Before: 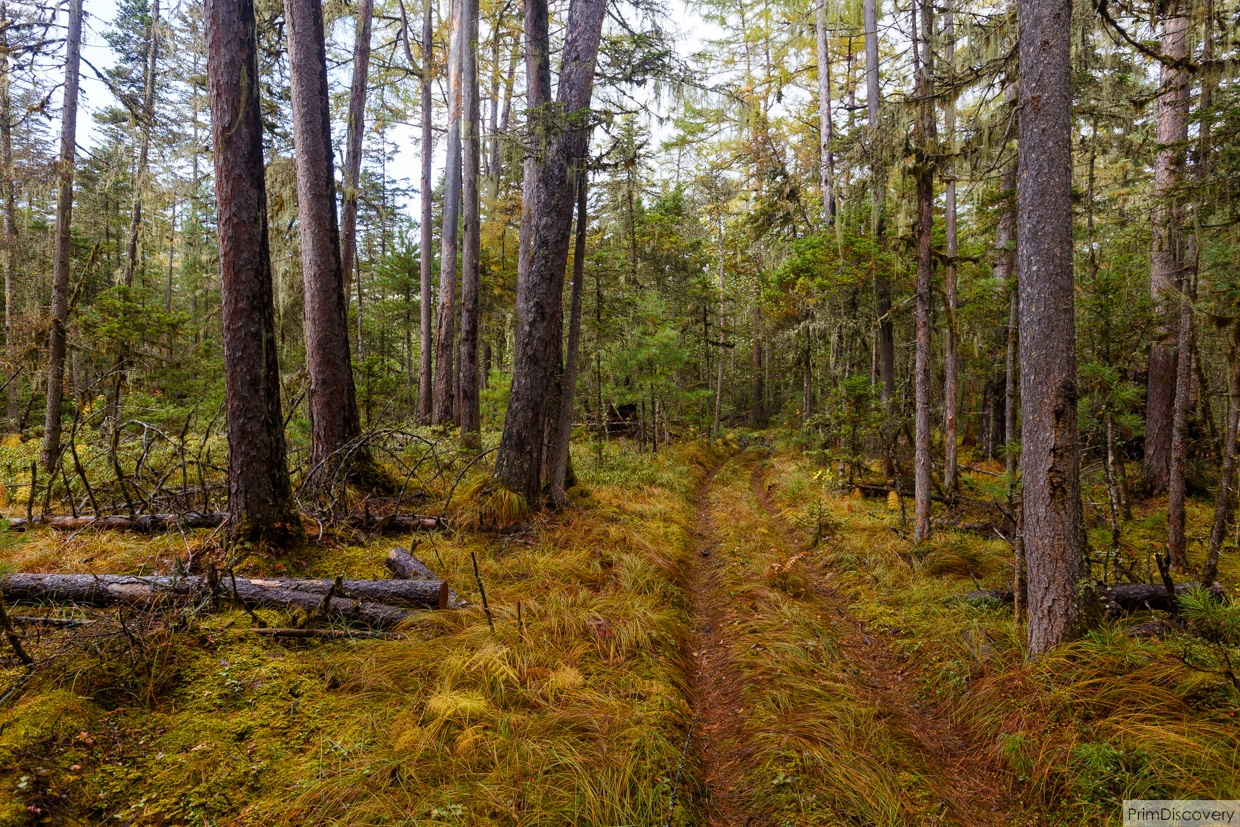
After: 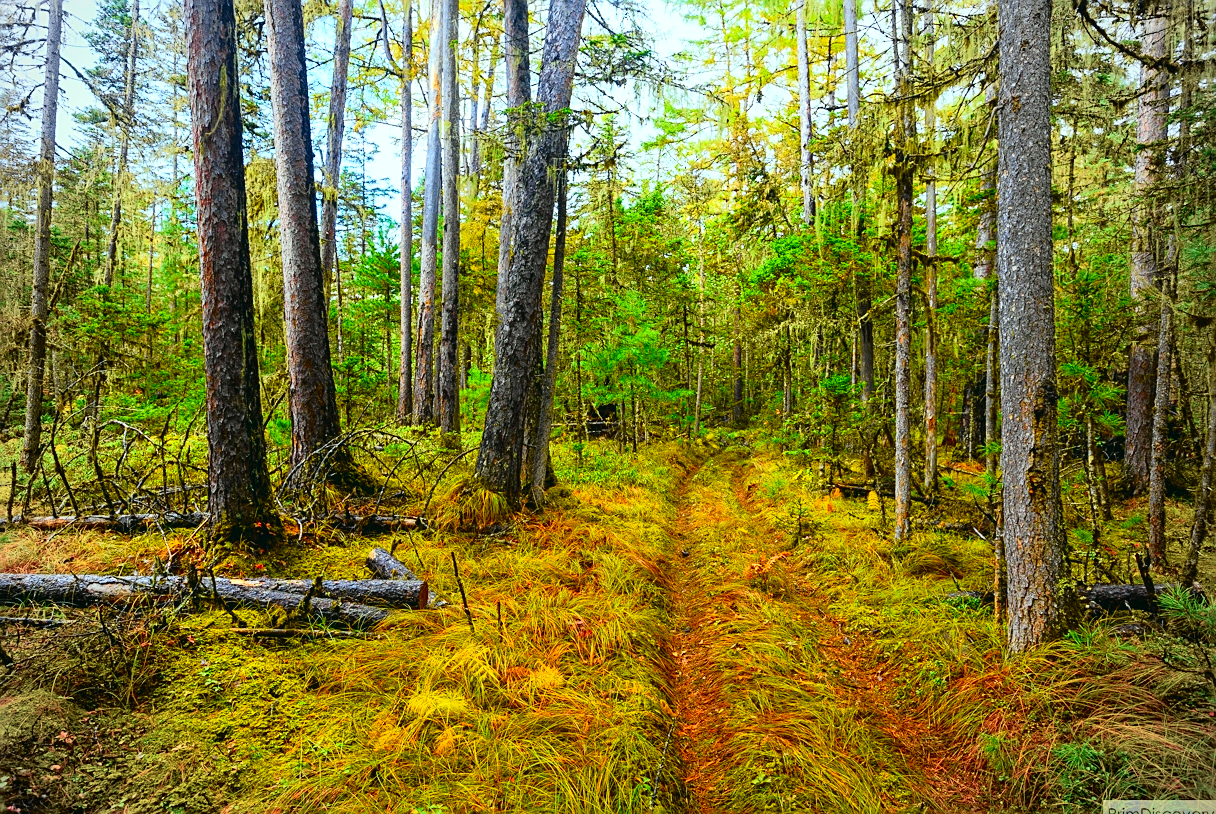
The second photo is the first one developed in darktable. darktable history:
exposure: black level correction 0, exposure 0.701 EV, compensate highlight preservation false
tone curve: curves: ch0 [(0, 0.022) (0.114, 0.088) (0.282, 0.316) (0.446, 0.511) (0.613, 0.693) (0.786, 0.843) (0.999, 0.949)]; ch1 [(0, 0) (0.395, 0.343) (0.463, 0.427) (0.486, 0.474) (0.503, 0.5) (0.535, 0.522) (0.555, 0.546) (0.594, 0.614) (0.755, 0.793) (1, 1)]; ch2 [(0, 0) (0.369, 0.388) (0.449, 0.431) (0.501, 0.5) (0.528, 0.517) (0.561, 0.598) (0.697, 0.721) (1, 1)], color space Lab, independent channels, preserve colors none
vignetting: fall-off start 74.94%, brightness -0.287, width/height ratio 1.082
crop: left 1.643%, right 0.284%, bottom 1.481%
sharpen: on, module defaults
color correction: highlights a* -7.51, highlights b* 1.49, shadows a* -3.89, saturation 1.44
